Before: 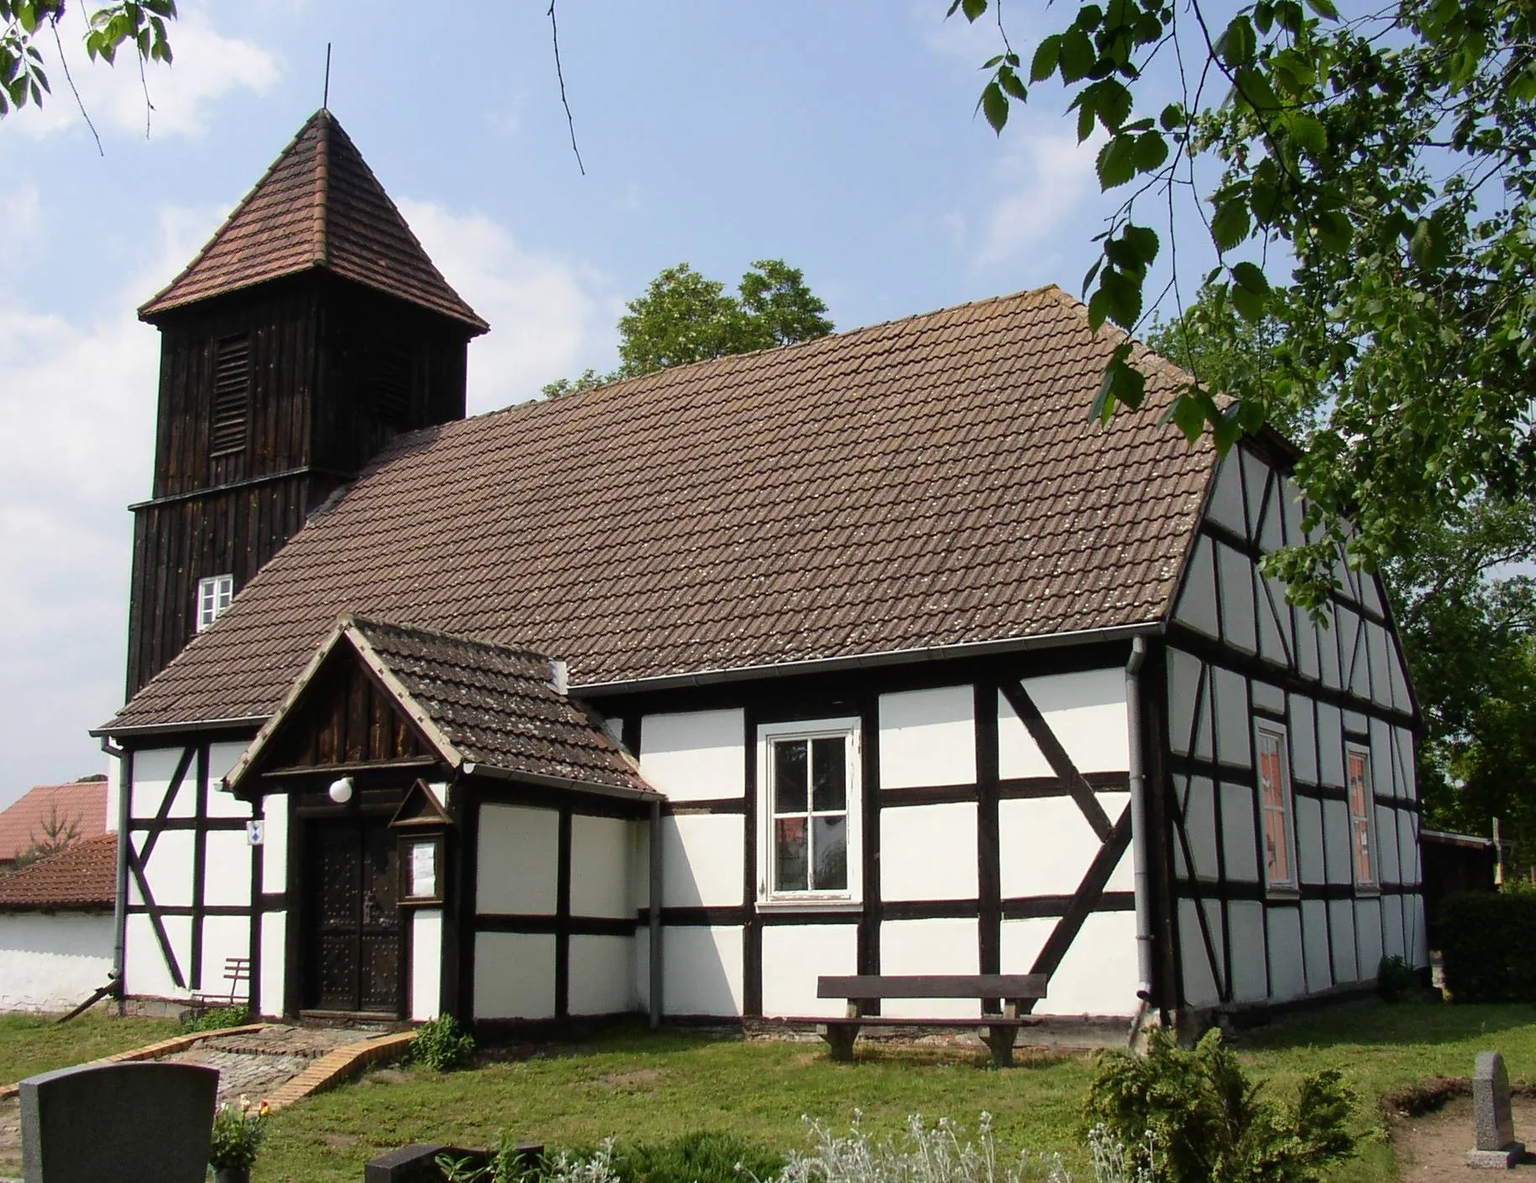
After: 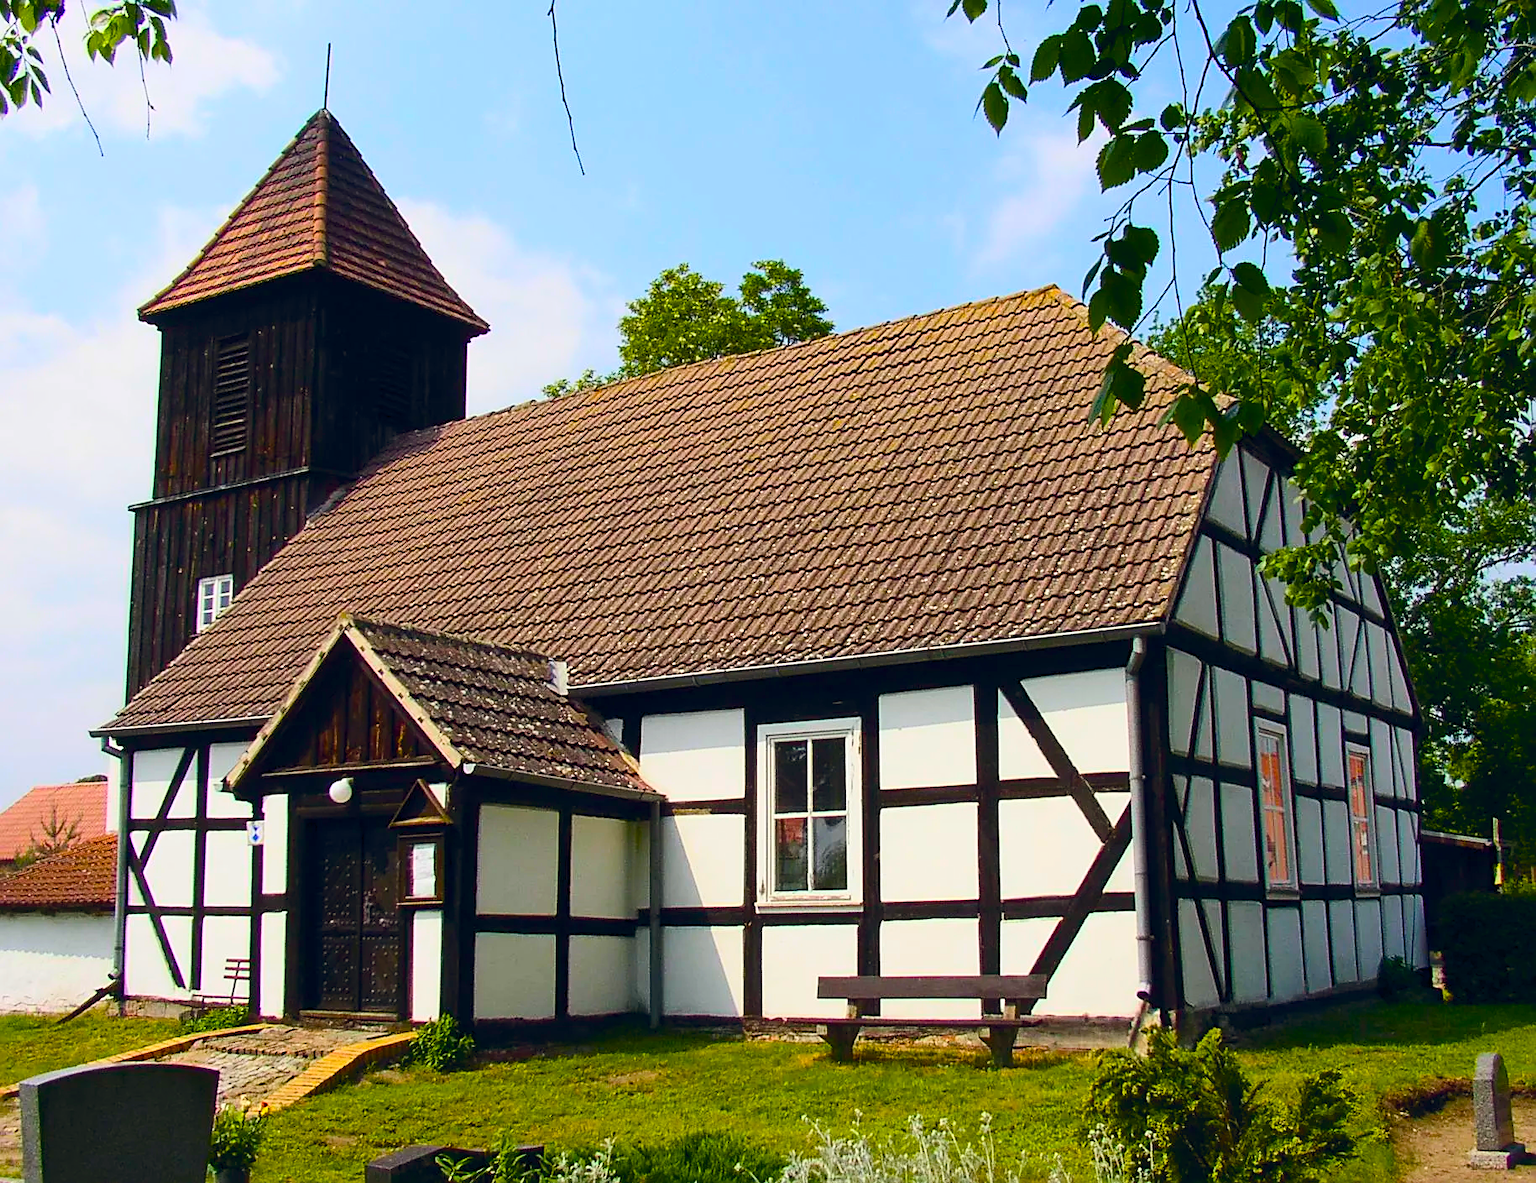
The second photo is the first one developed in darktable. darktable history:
tone equalizer: edges refinement/feathering 500, mask exposure compensation -1.57 EV, preserve details no
color balance rgb: global offset › chroma 0.063%, global offset › hue 254.1°, linear chroma grading › shadows 17.688%, linear chroma grading › highlights 61.671%, linear chroma grading › global chroma 49.677%, perceptual saturation grading › global saturation 15.699%, perceptual saturation grading › highlights -19.426%, perceptual saturation grading › shadows 20.373%, contrast -10.639%
contrast brightness saturation: contrast 0.242, brightness 0.092
sharpen: on, module defaults
